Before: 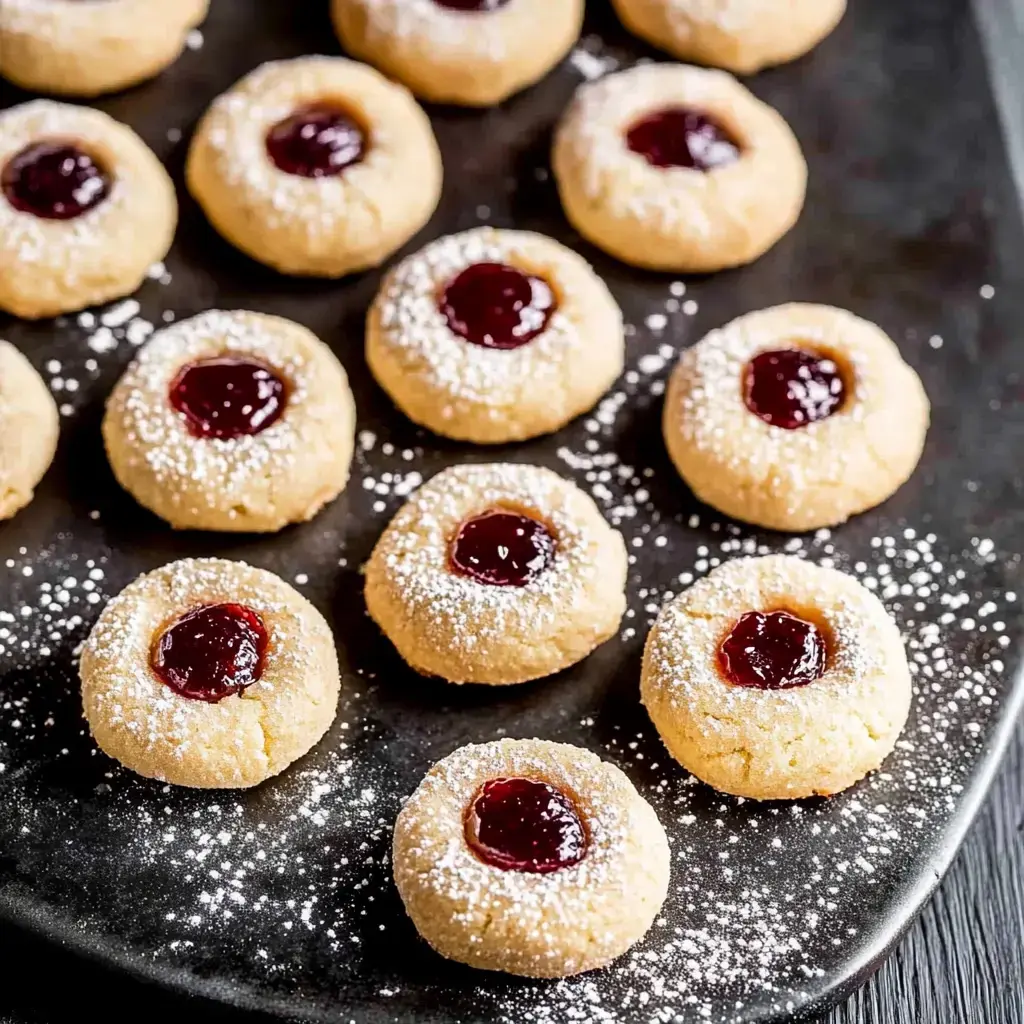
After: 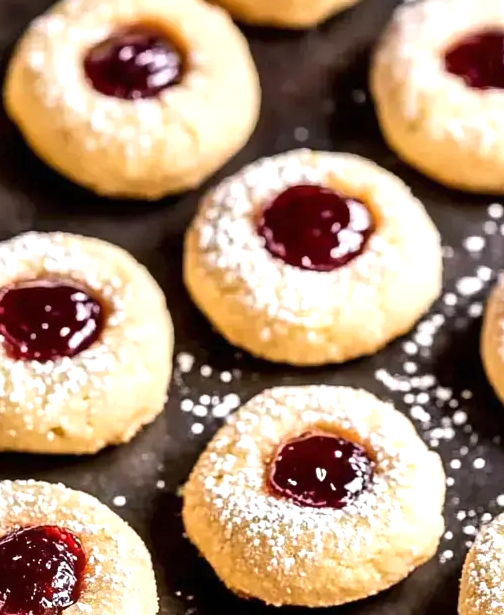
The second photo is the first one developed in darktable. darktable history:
exposure: black level correction 0, exposure 0.5 EV, compensate exposure bias true, compensate highlight preservation false
crop: left 17.835%, top 7.675%, right 32.881%, bottom 32.213%
